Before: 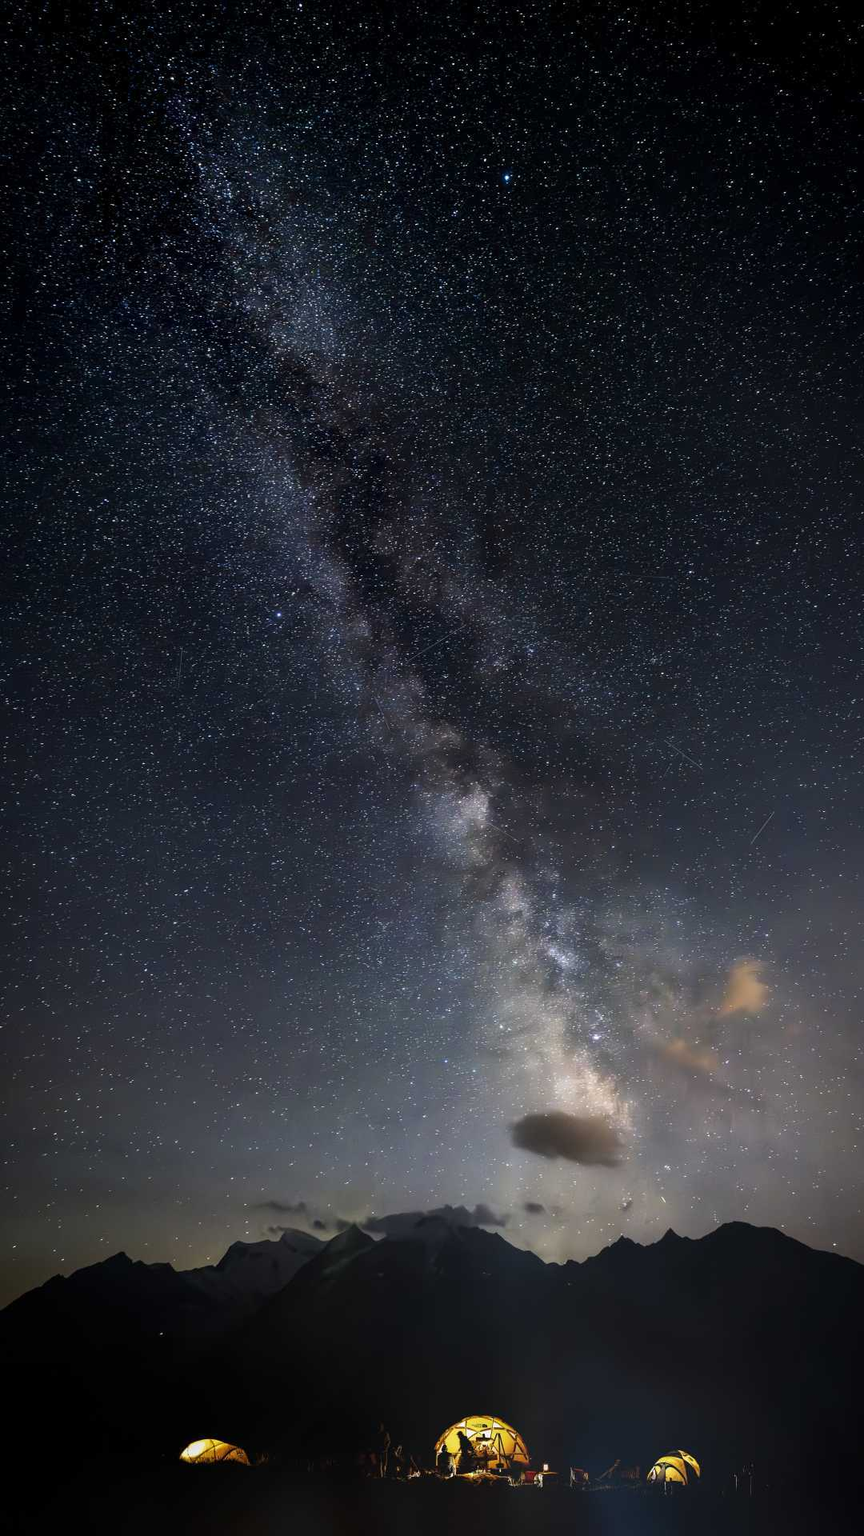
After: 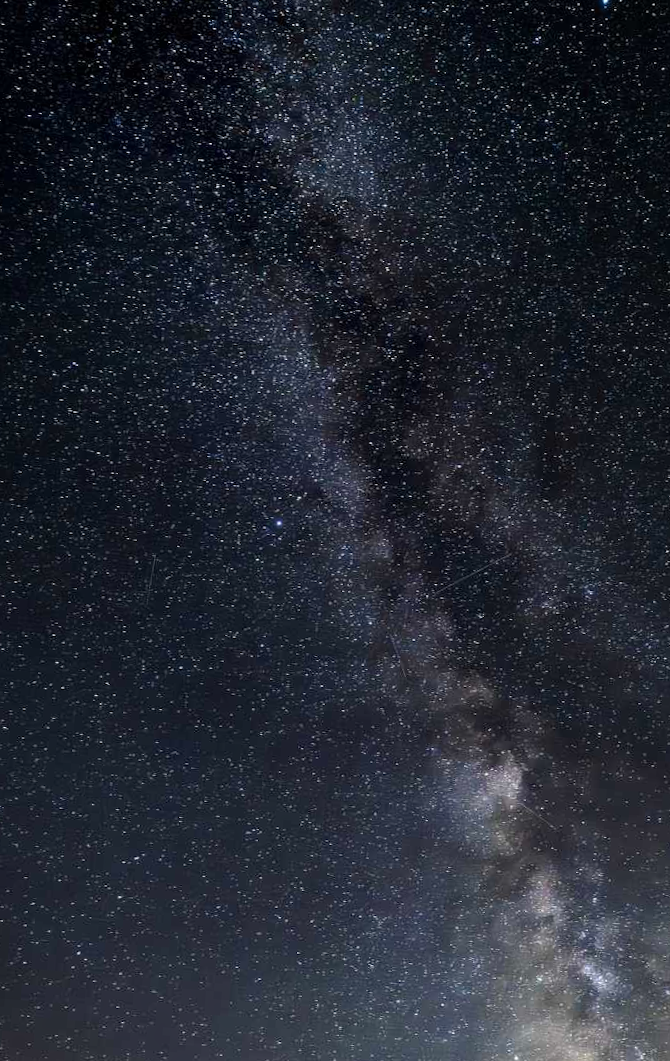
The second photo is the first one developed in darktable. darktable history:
crop and rotate: angle -4.45°, left 2.238%, top 6.971%, right 27.311%, bottom 30.263%
haze removal: strength 0.284, distance 0.257, compatibility mode true, adaptive false
